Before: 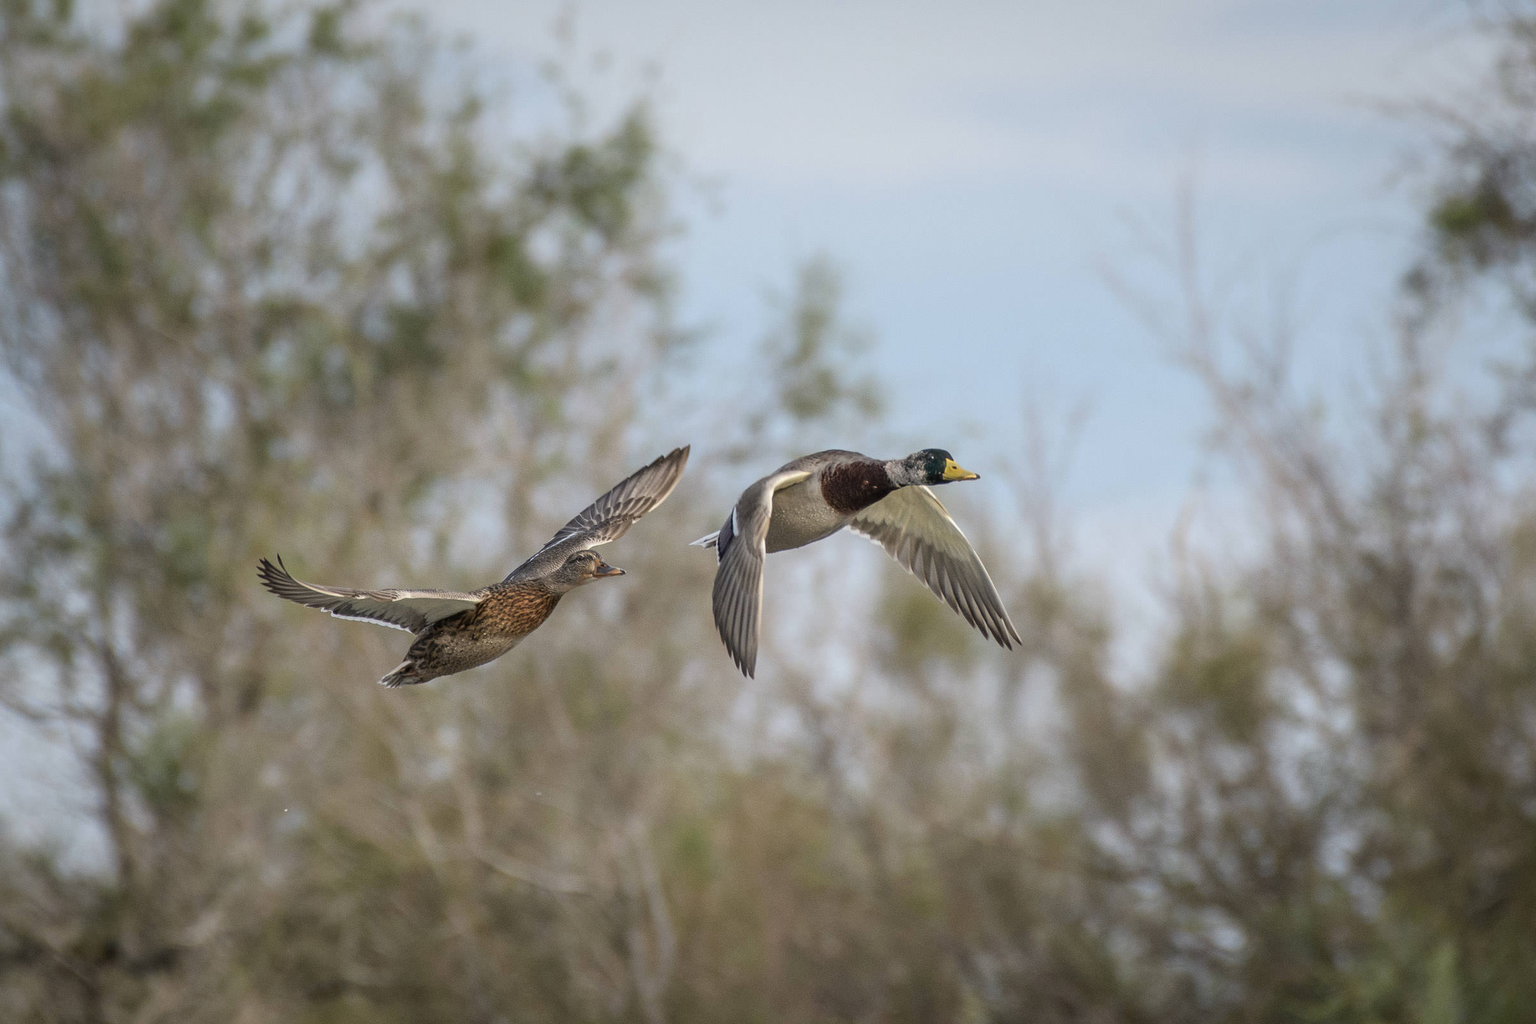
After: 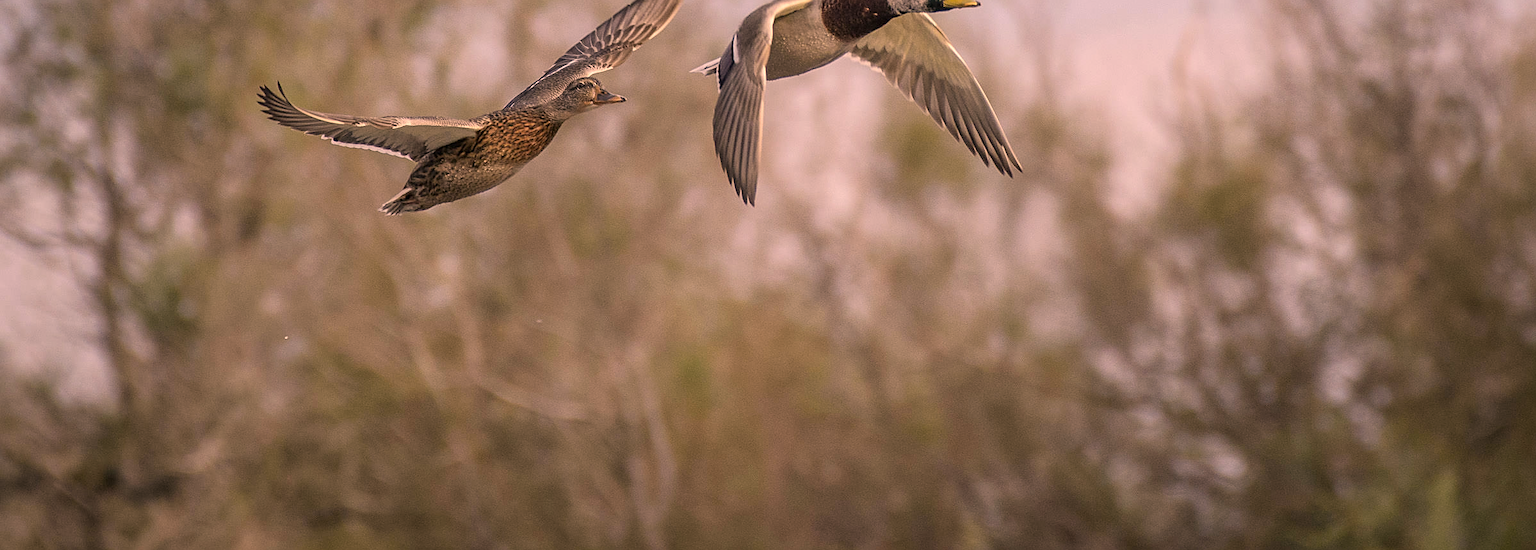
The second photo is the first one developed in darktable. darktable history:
sharpen: on, module defaults
crop and rotate: top 46.237%
color correction: highlights a* 21.16, highlights b* 19.61
